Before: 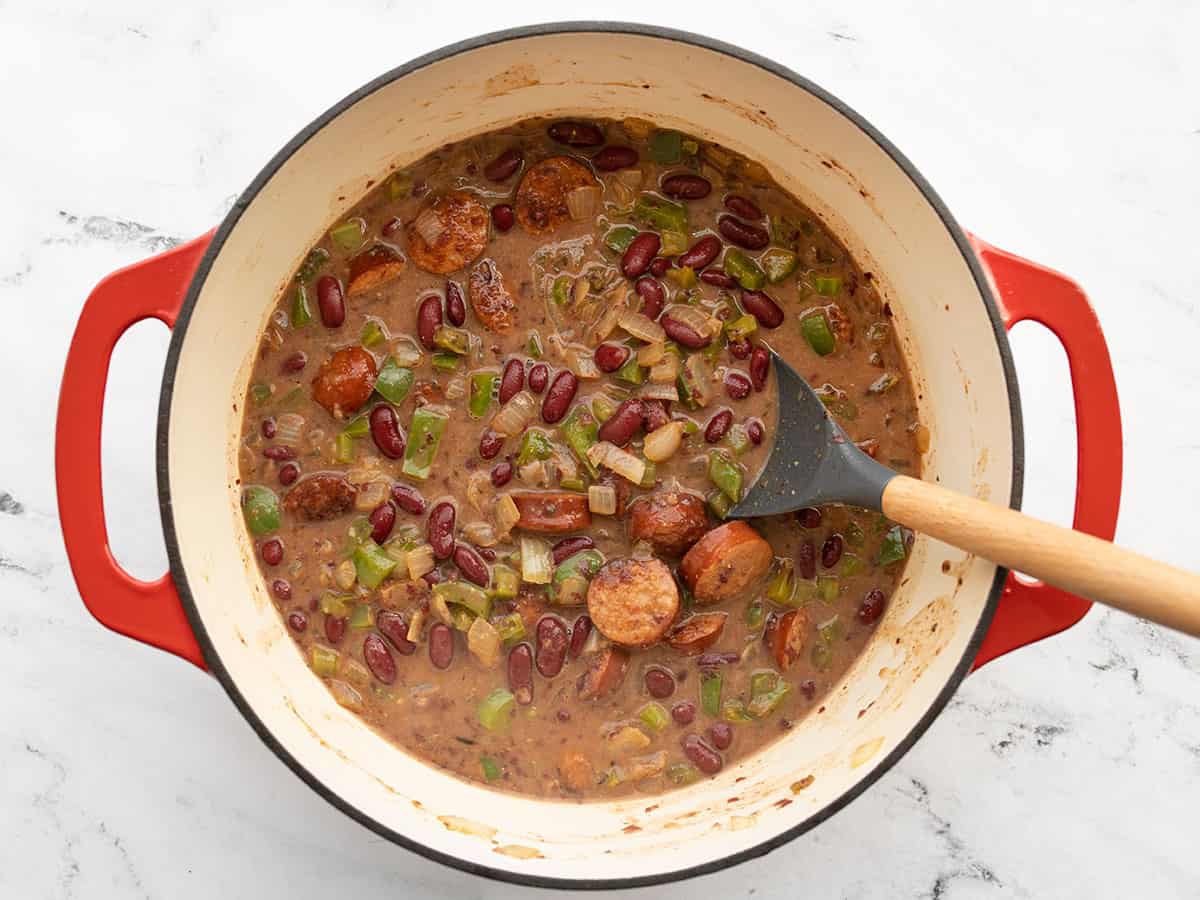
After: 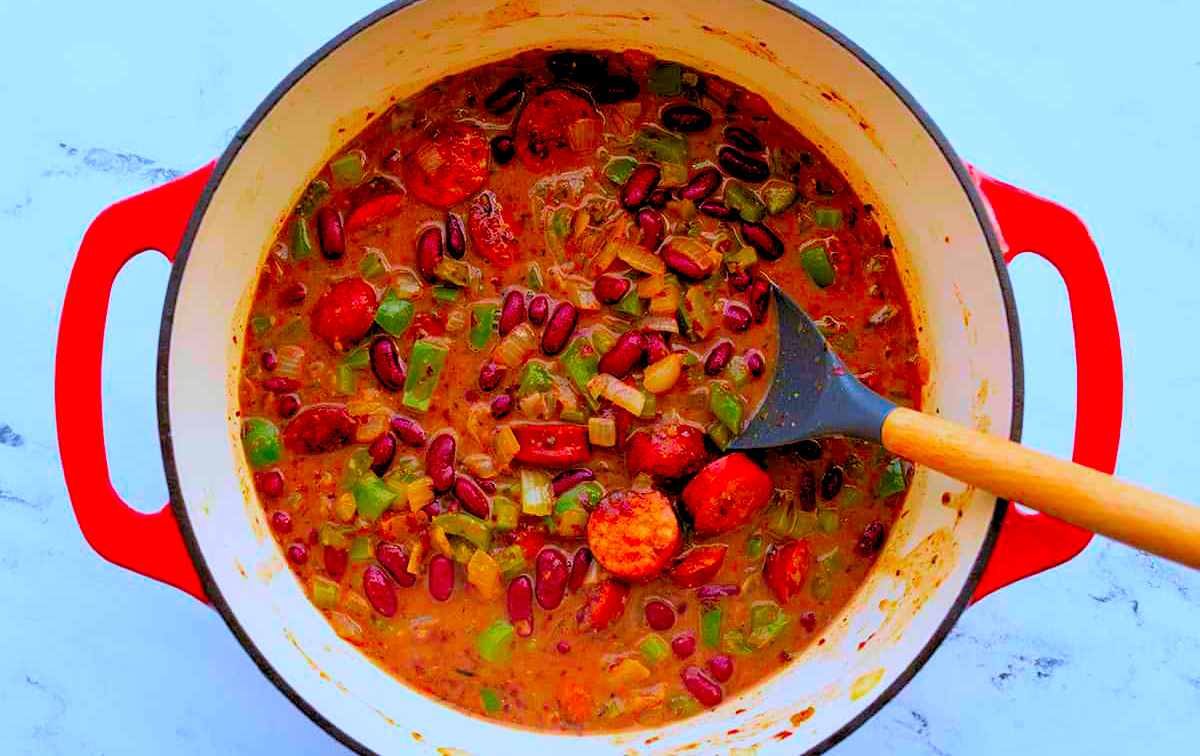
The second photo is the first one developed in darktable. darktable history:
white balance: red 0.948, green 1.02, blue 1.176
rgb levels: levels [[0.013, 0.434, 0.89], [0, 0.5, 1], [0, 0.5, 1]]
crop: top 7.625%, bottom 8.027%
exposure: exposure -0.582 EV, compensate highlight preservation false
color correction: saturation 3
color balance rgb: perceptual saturation grading › global saturation 3.7%, global vibrance 5.56%, contrast 3.24%
velvia: on, module defaults
